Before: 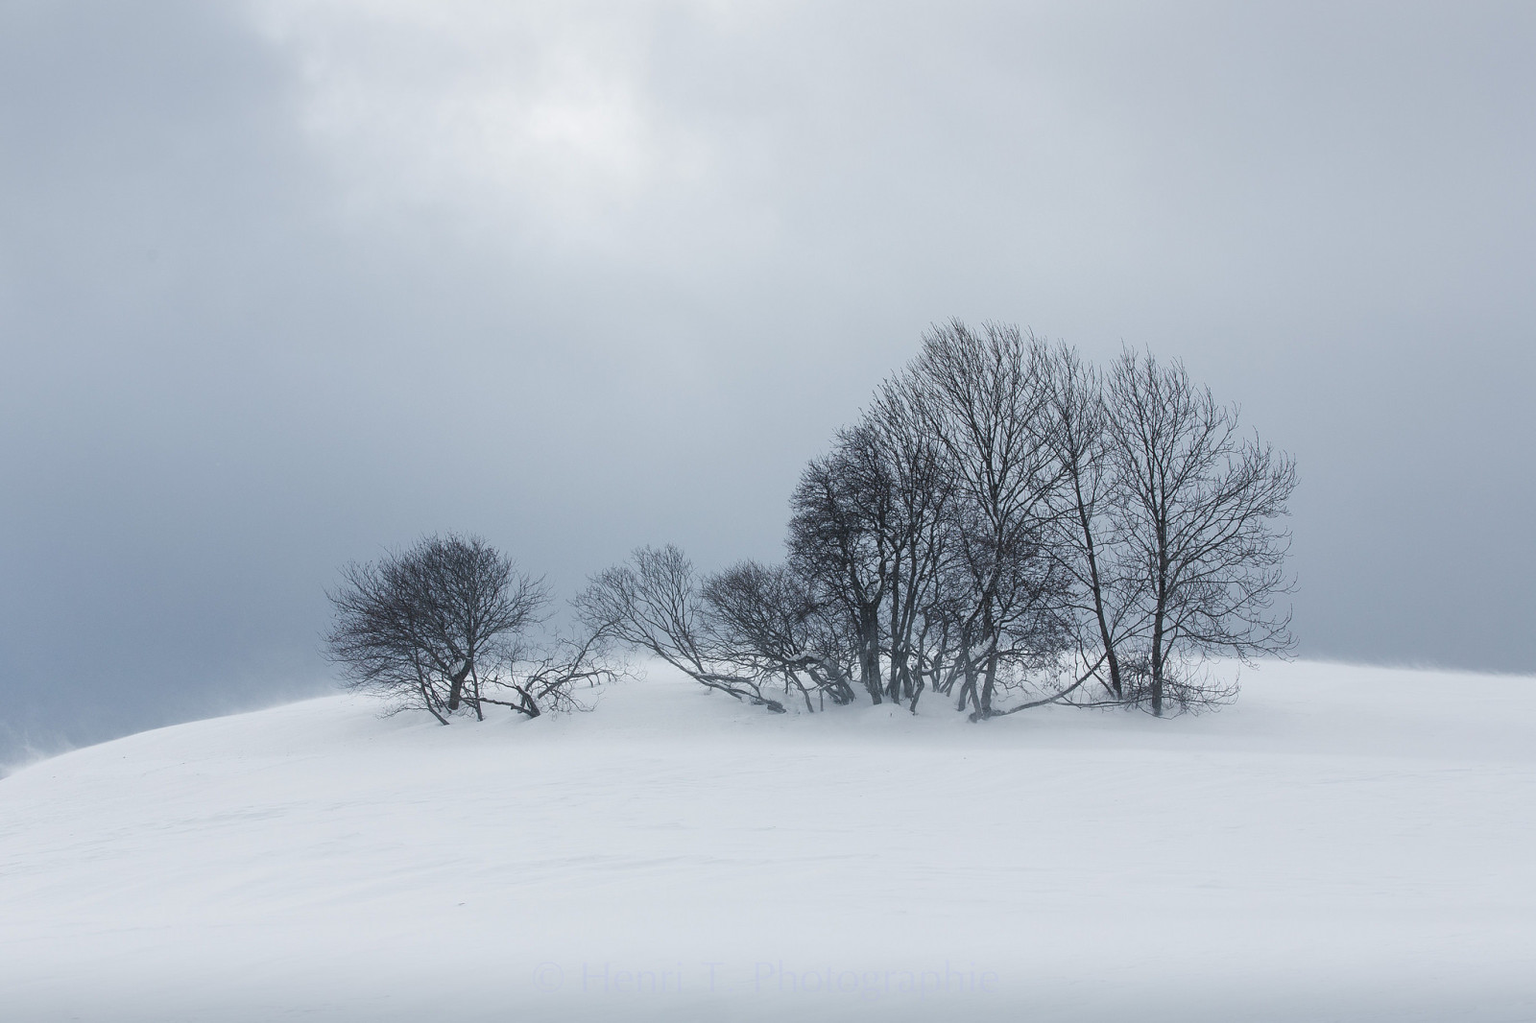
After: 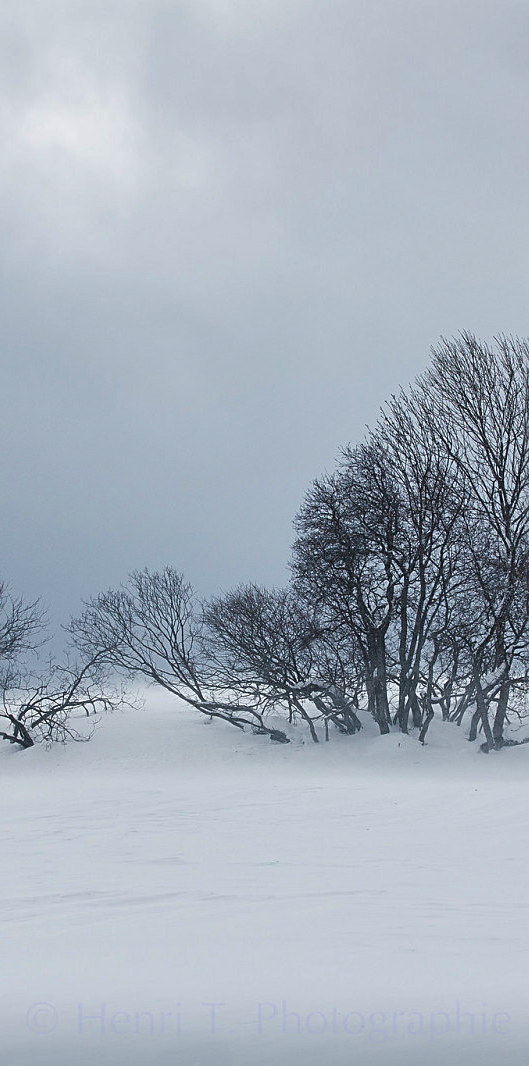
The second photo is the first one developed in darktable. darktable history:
sharpen: on, module defaults
crop: left 33.112%, right 33.779%
shadows and highlights: low approximation 0.01, soften with gaussian
contrast brightness saturation: contrast 0.045, saturation 0.163
